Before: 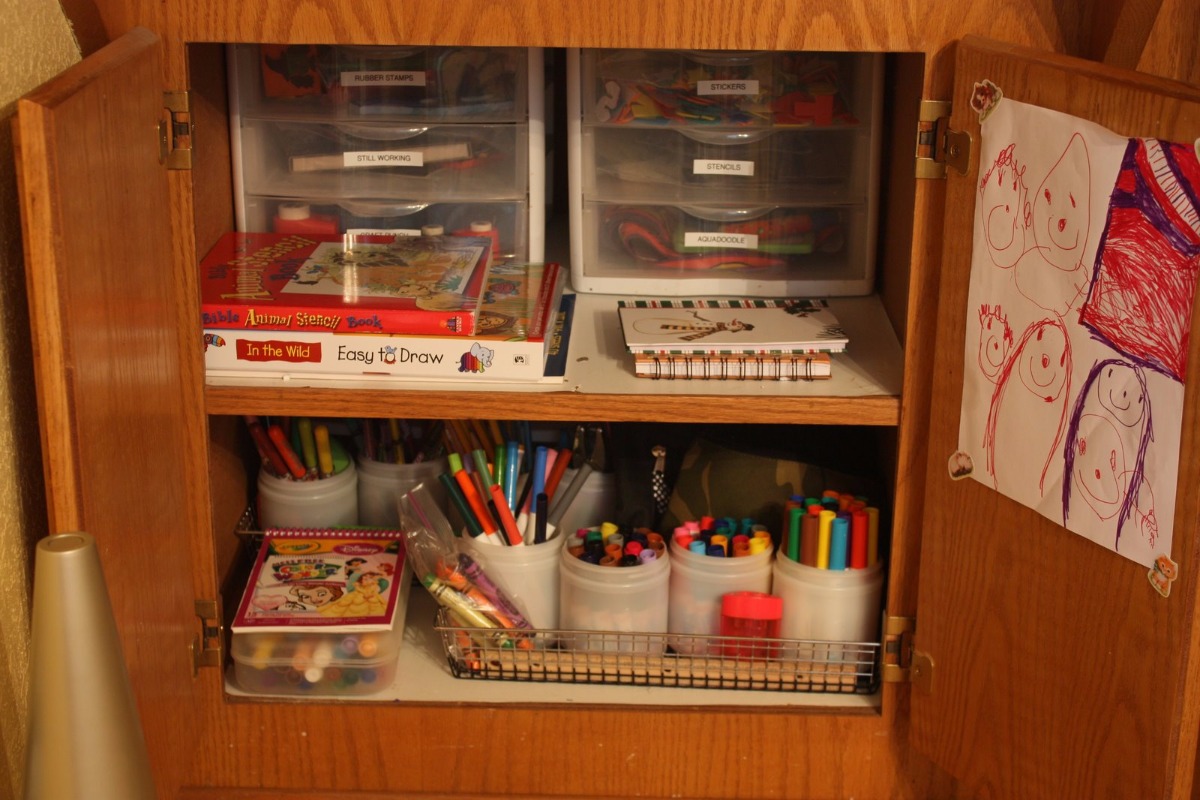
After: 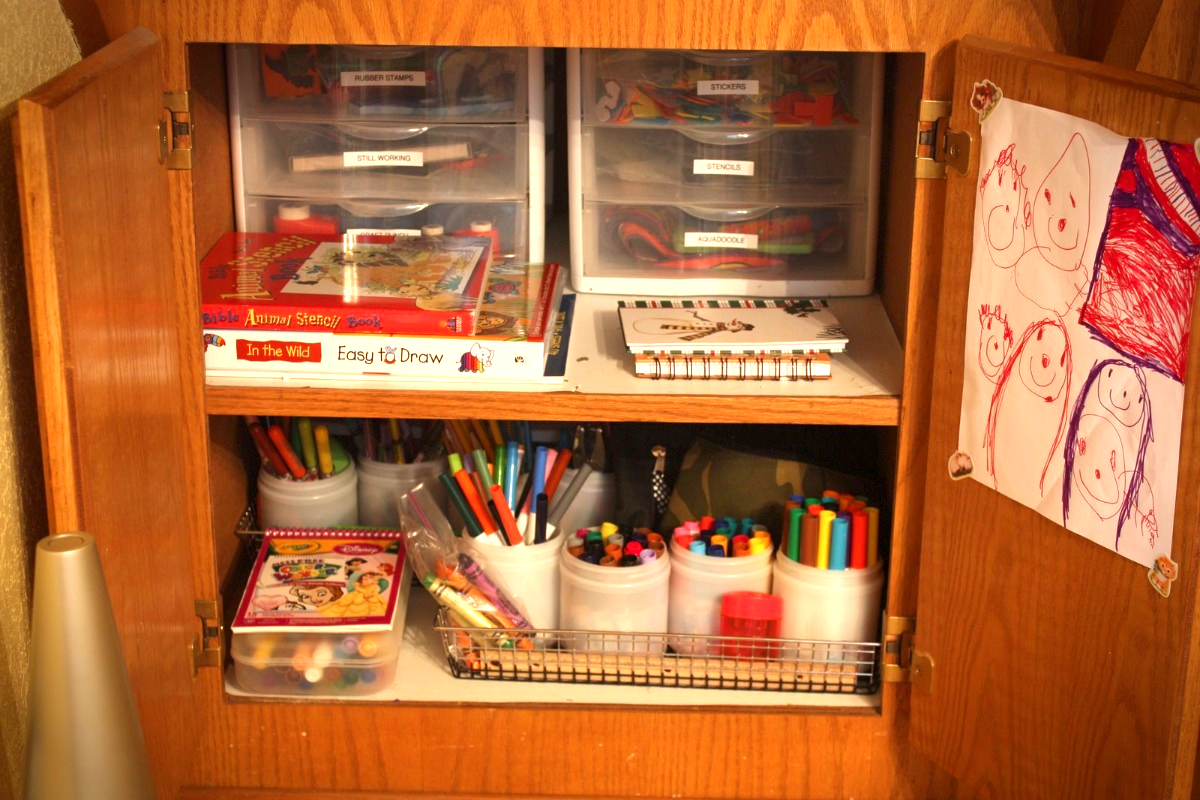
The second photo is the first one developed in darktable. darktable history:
color balance rgb: perceptual saturation grading › global saturation 10.549%, global vibrance -23.624%
vignetting: fall-off start 90.96%, fall-off radius 39.26%, brightness -0.569, saturation 0.001, width/height ratio 1.212, shape 1.3
exposure: black level correction 0.001, exposure 1.129 EV, compensate highlight preservation false
